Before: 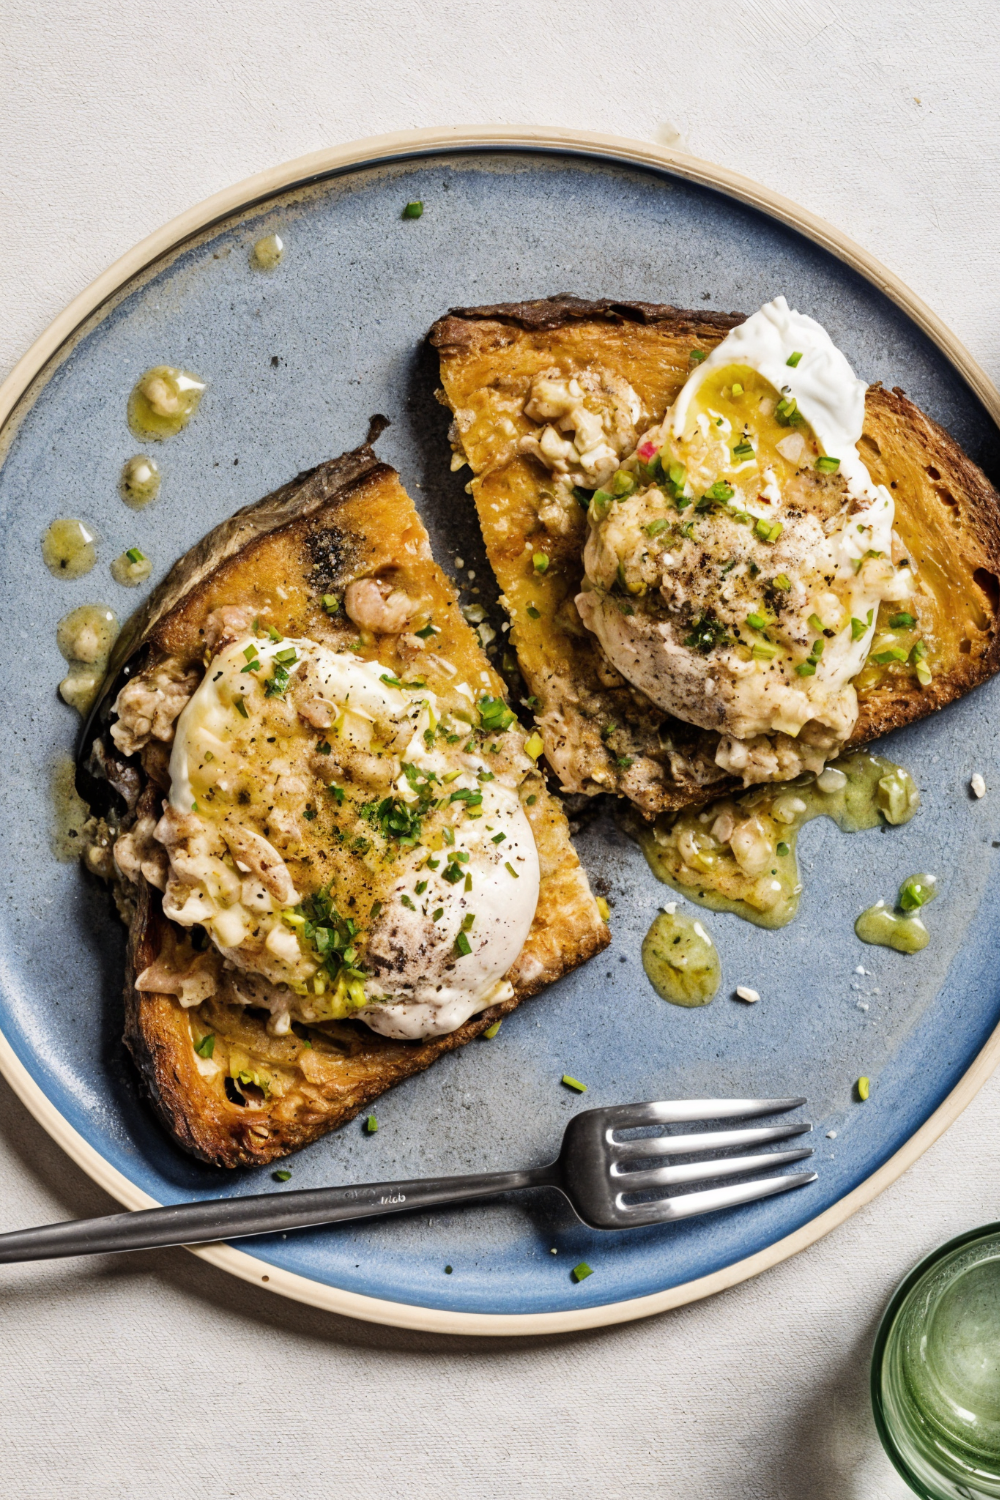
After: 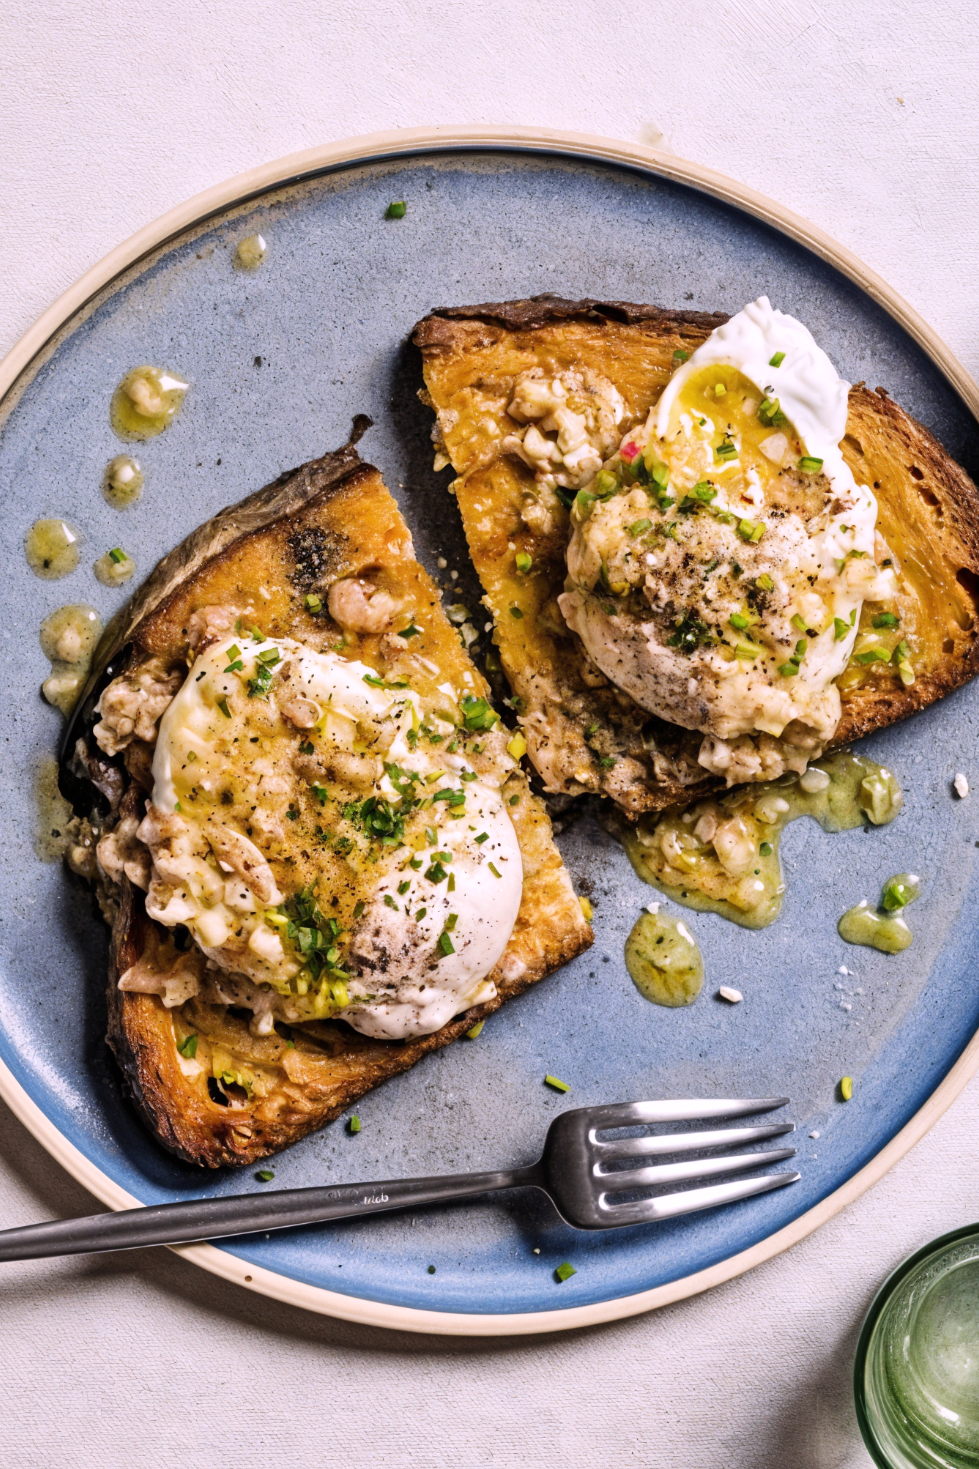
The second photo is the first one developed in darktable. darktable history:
white balance: red 1.05, blue 1.072
crop: left 1.743%, right 0.268%, bottom 2.011%
